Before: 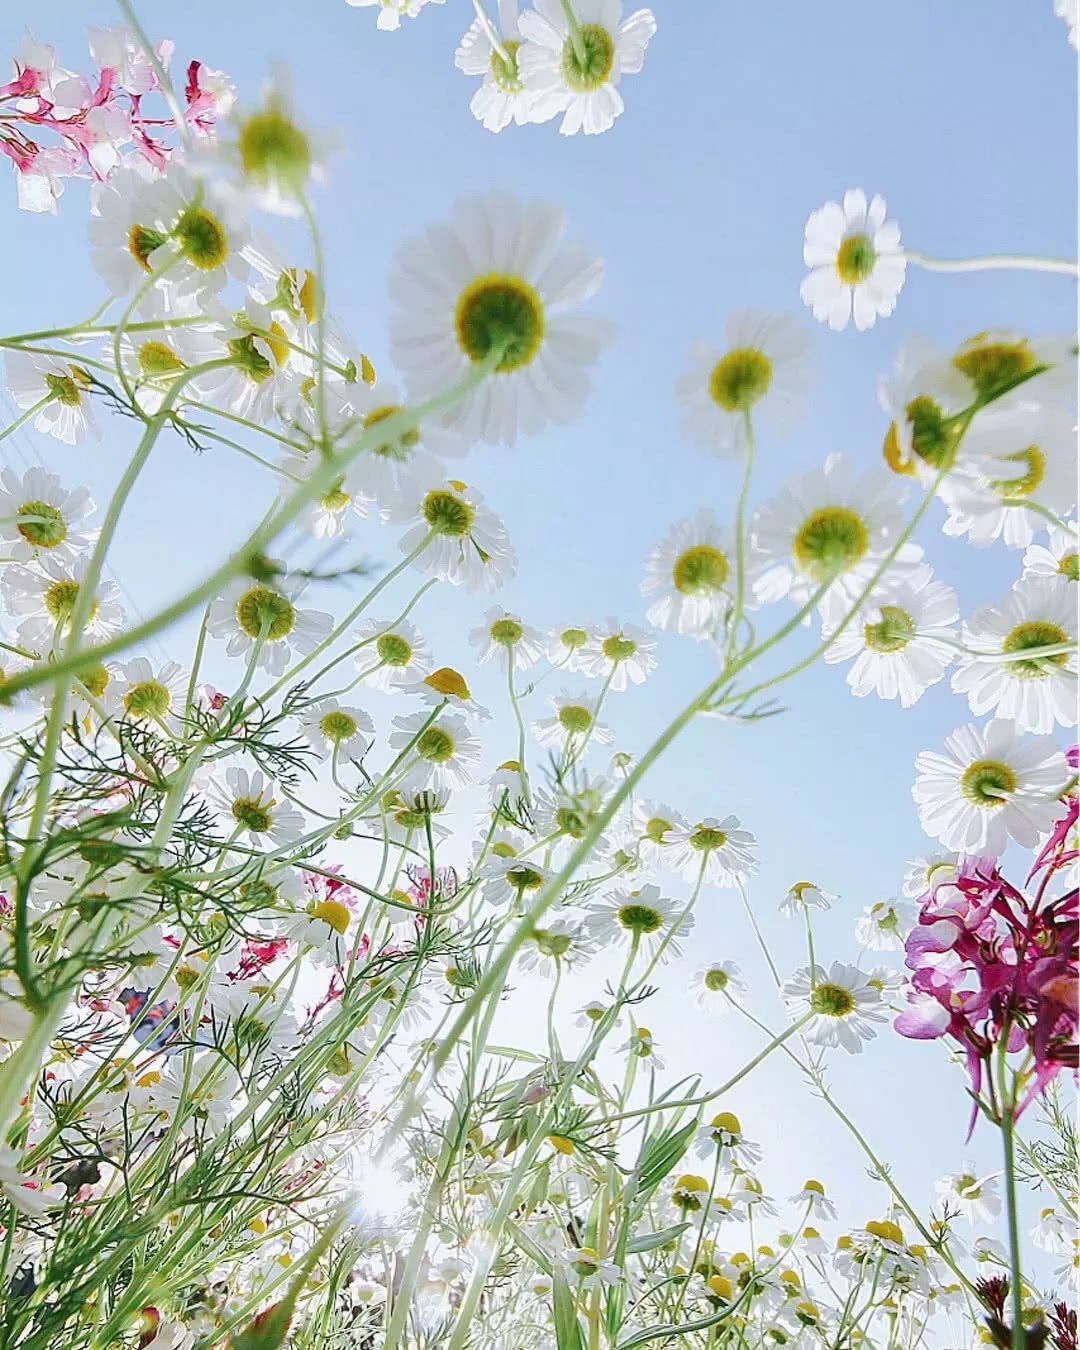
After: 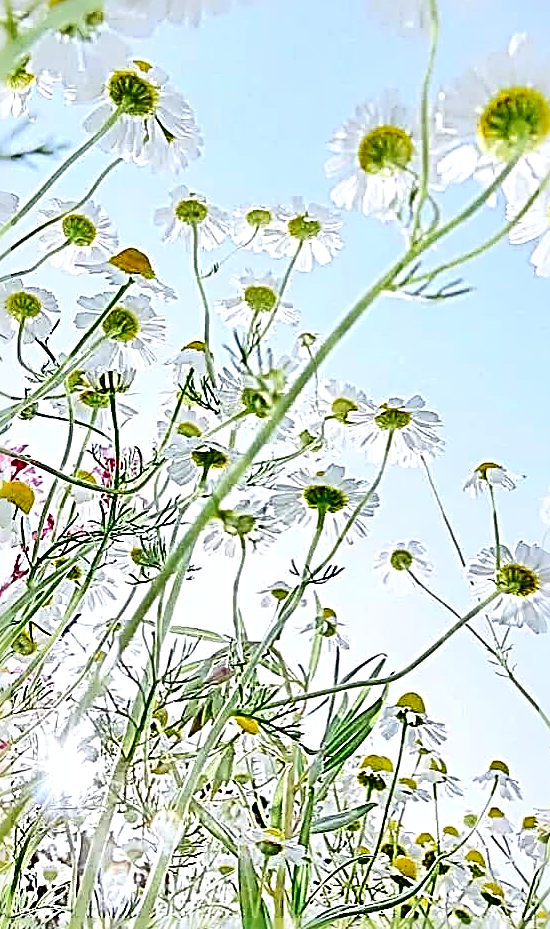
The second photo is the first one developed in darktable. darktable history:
sharpen: radius 4.001, amount 2
local contrast: mode bilateral grid, contrast 20, coarseness 50, detail 159%, midtone range 0.2
contrast brightness saturation: contrast 0.23, brightness 0.1, saturation 0.29
crop and rotate: left 29.237%, top 31.152%, right 19.807%
